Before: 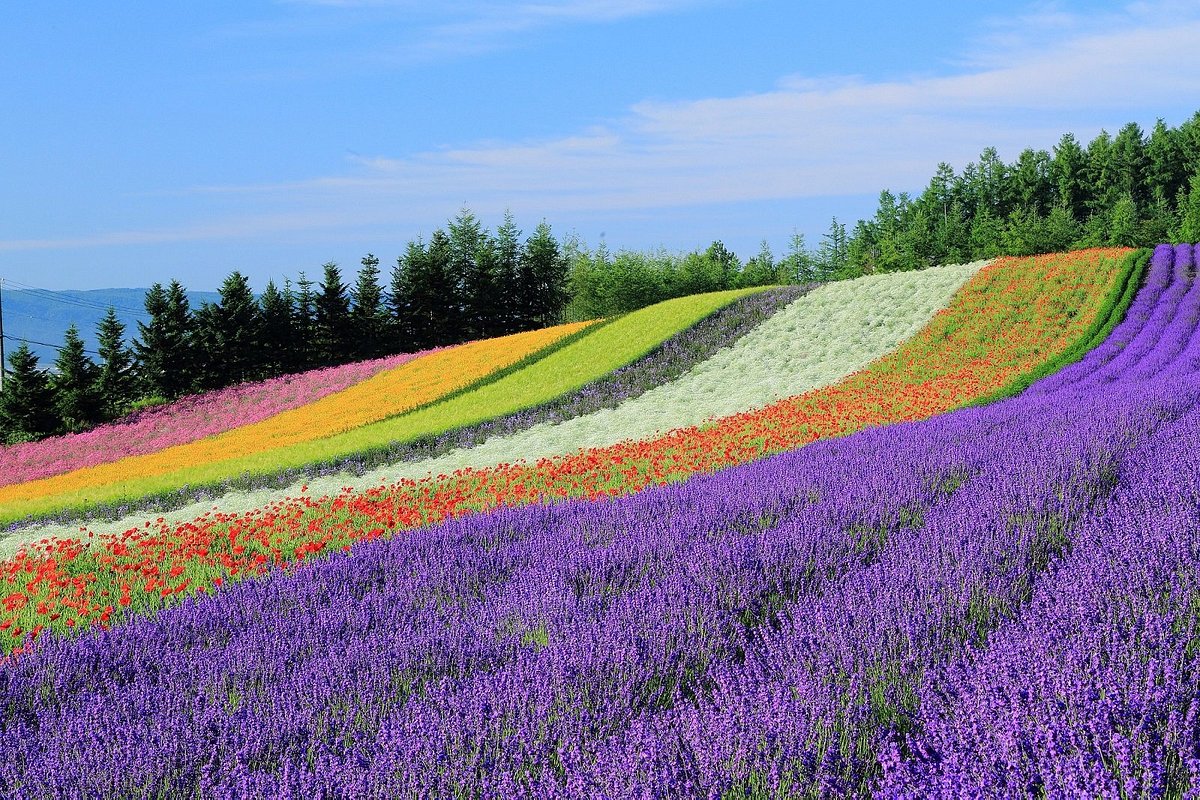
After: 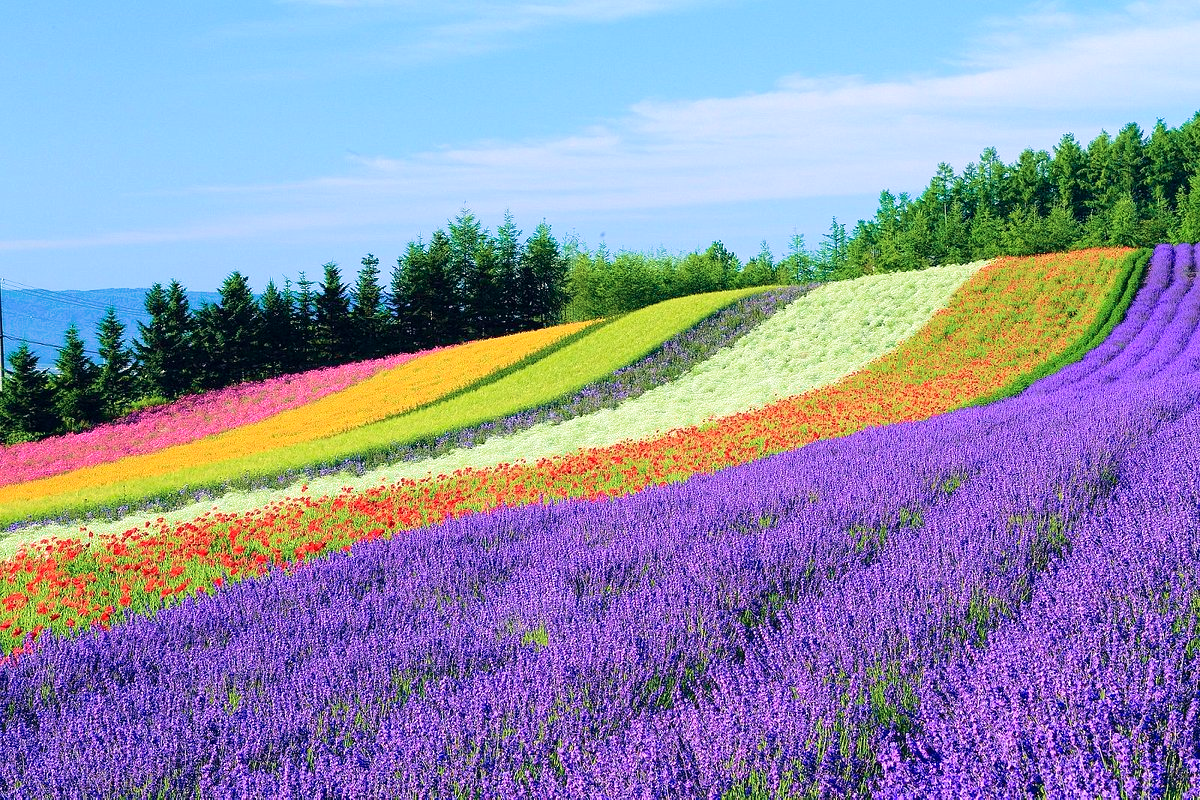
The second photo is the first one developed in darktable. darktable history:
color correction: highlights a* 0.443, highlights b* 2.72, shadows a* -0.795, shadows b* -4.11
velvia: strength 75%
levels: levels [0, 0.435, 0.917]
